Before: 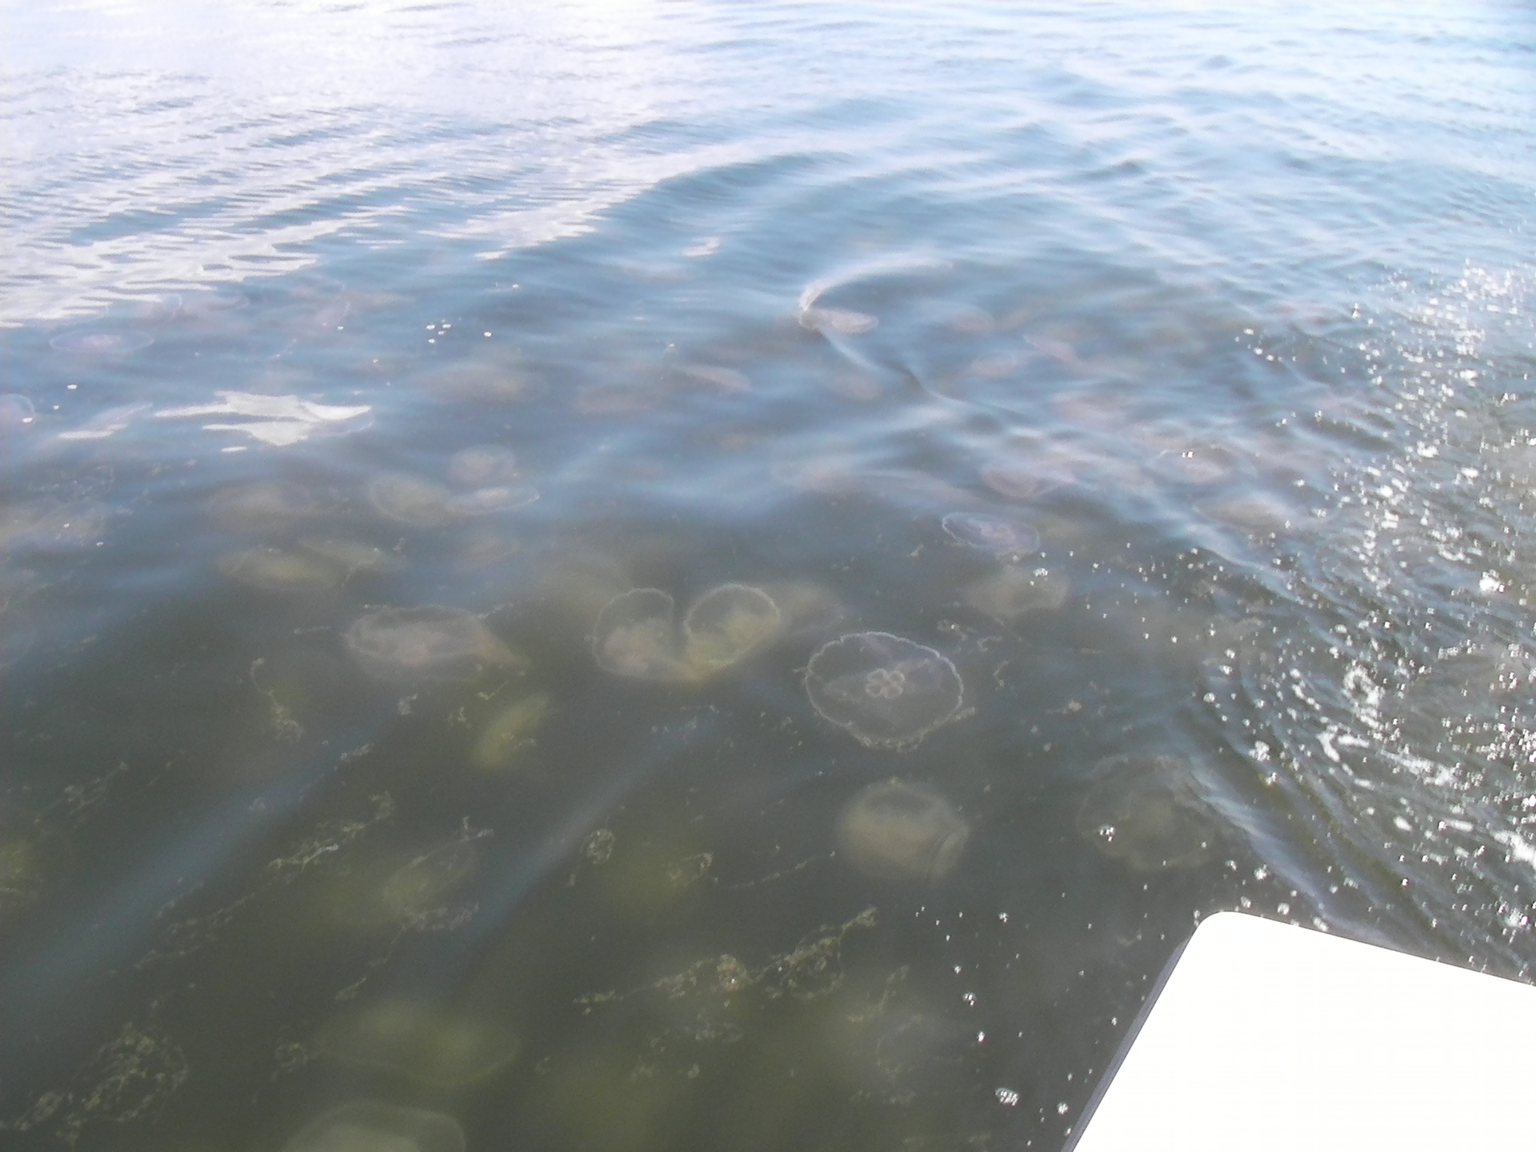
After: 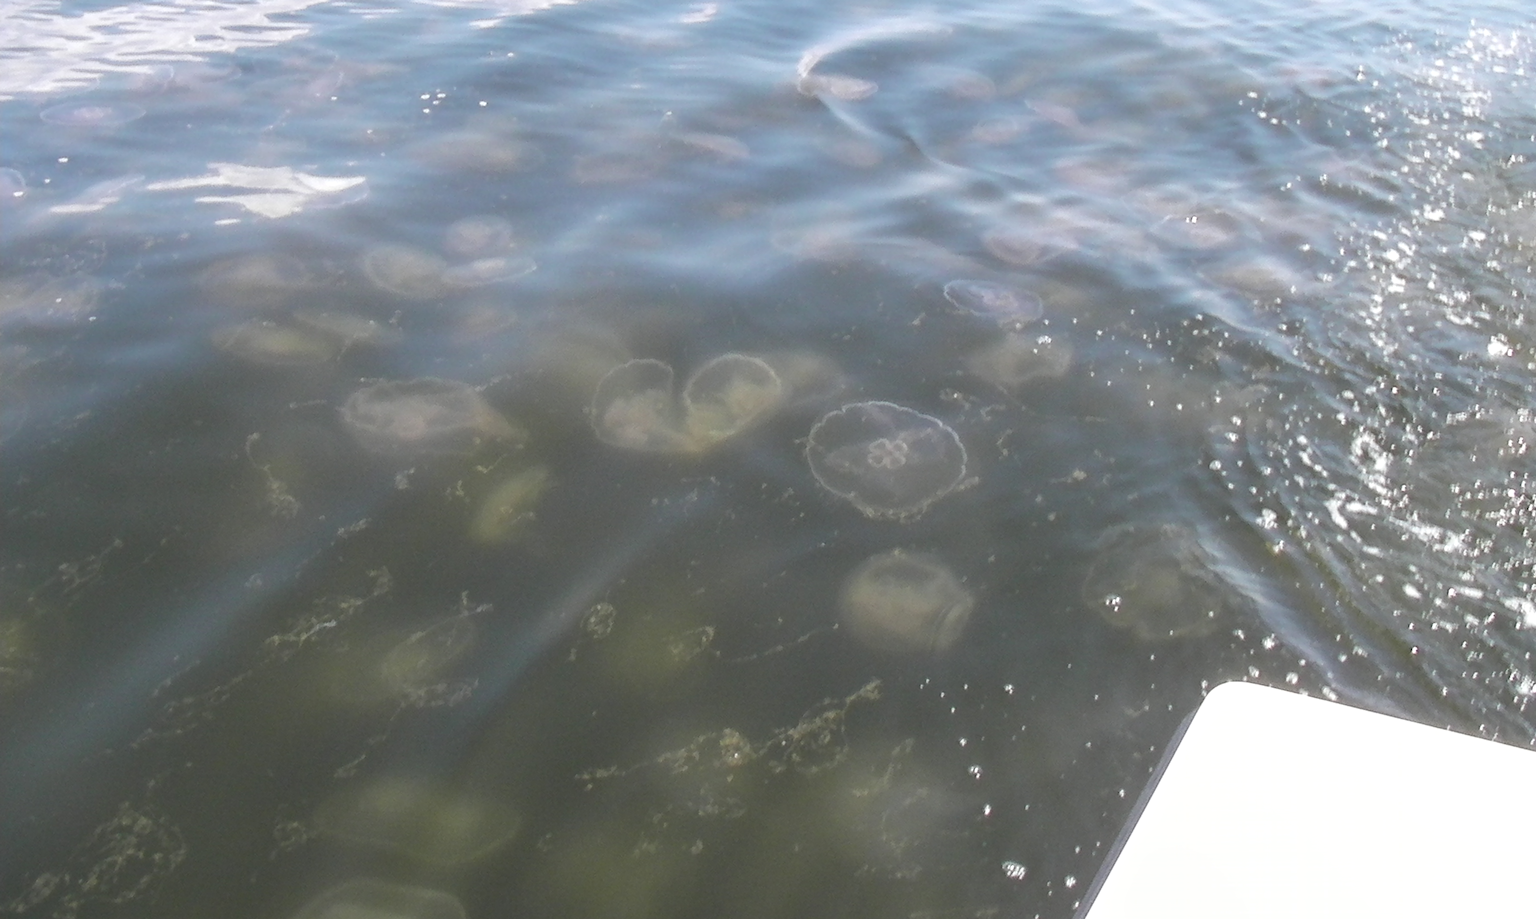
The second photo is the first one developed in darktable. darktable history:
crop and rotate: top 19.998%
rotate and perspective: rotation -0.45°, automatic cropping original format, crop left 0.008, crop right 0.992, crop top 0.012, crop bottom 0.988
local contrast: on, module defaults
